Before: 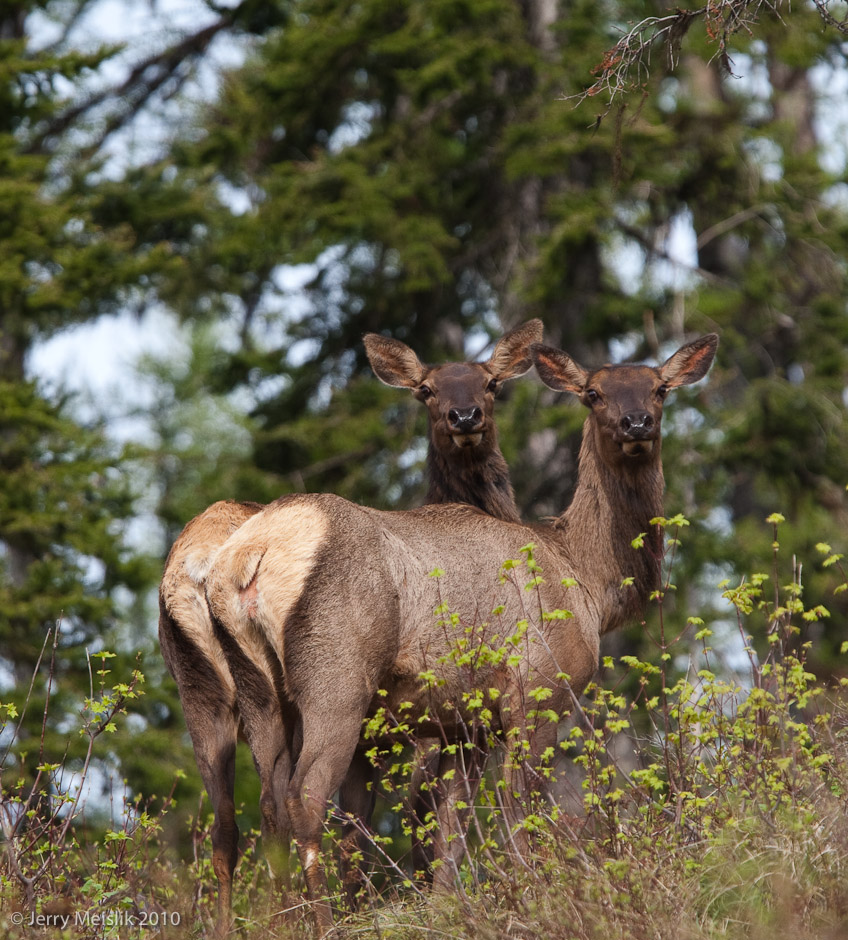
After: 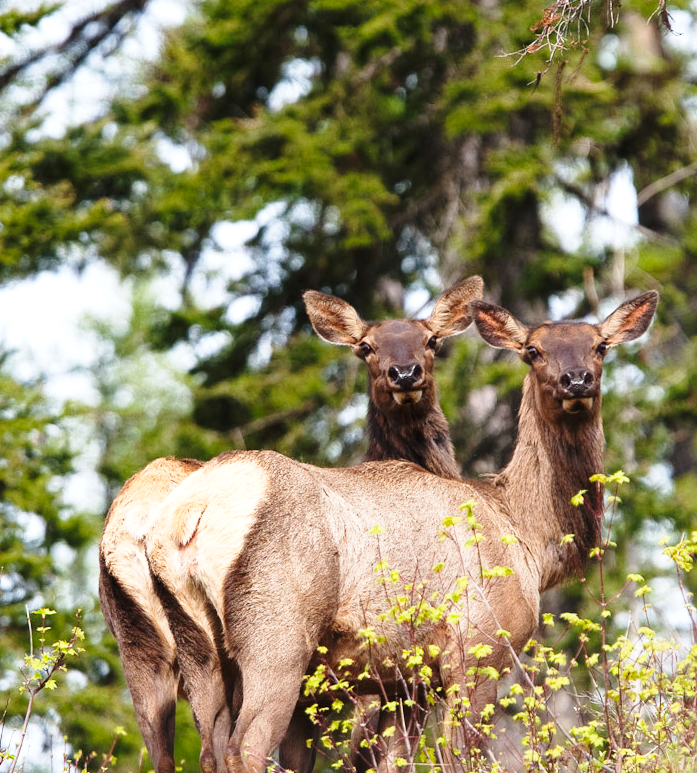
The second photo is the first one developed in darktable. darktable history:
exposure: black level correction 0.001, exposure 0.499 EV, compensate exposure bias true, compensate highlight preservation false
crop and rotate: left 7.171%, top 4.679%, right 10.559%, bottom 13.033%
base curve: curves: ch0 [(0, 0) (0.028, 0.03) (0.121, 0.232) (0.46, 0.748) (0.859, 0.968) (1, 1)], preserve colors none
